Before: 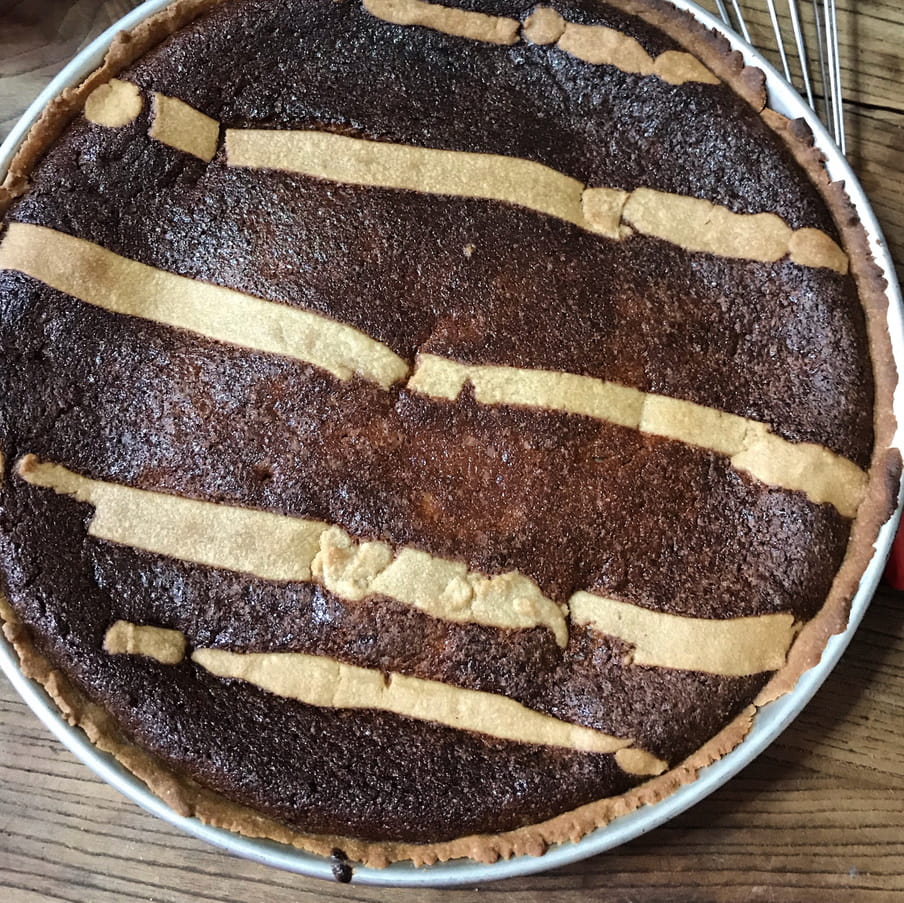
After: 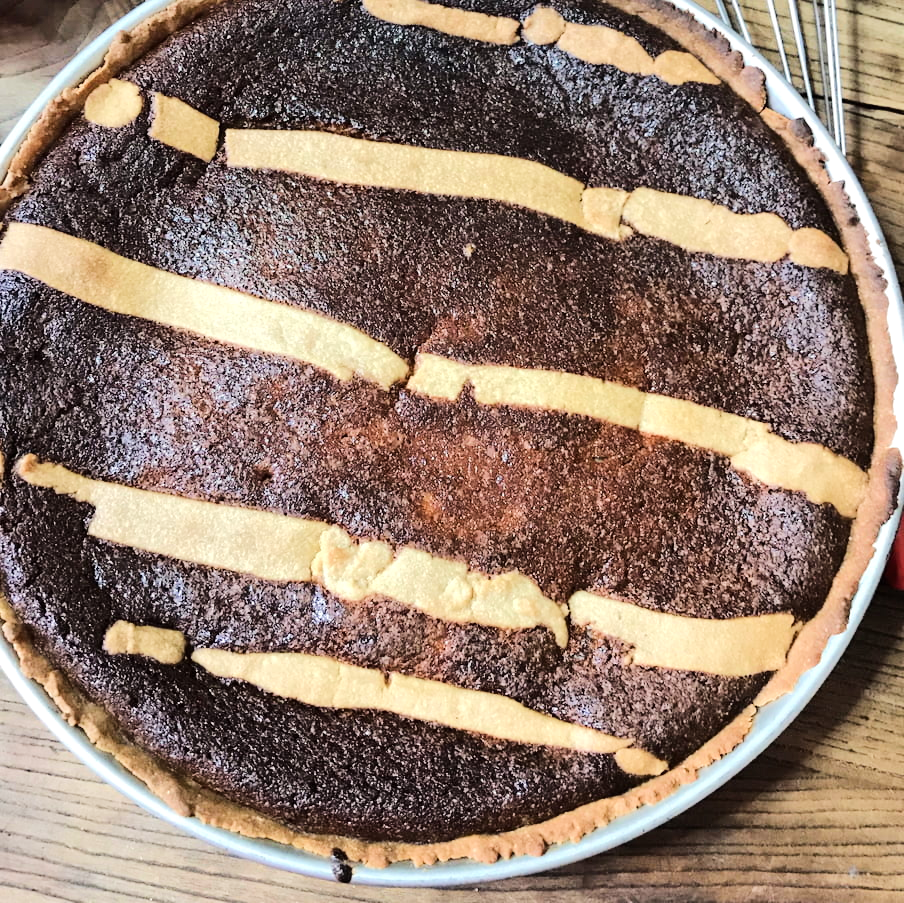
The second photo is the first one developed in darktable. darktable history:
tone equalizer: -7 EV 0.161 EV, -6 EV 0.617 EV, -5 EV 1.18 EV, -4 EV 1.35 EV, -3 EV 1.13 EV, -2 EV 0.6 EV, -1 EV 0.16 EV, edges refinement/feathering 500, mask exposure compensation -1.57 EV, preserve details no
